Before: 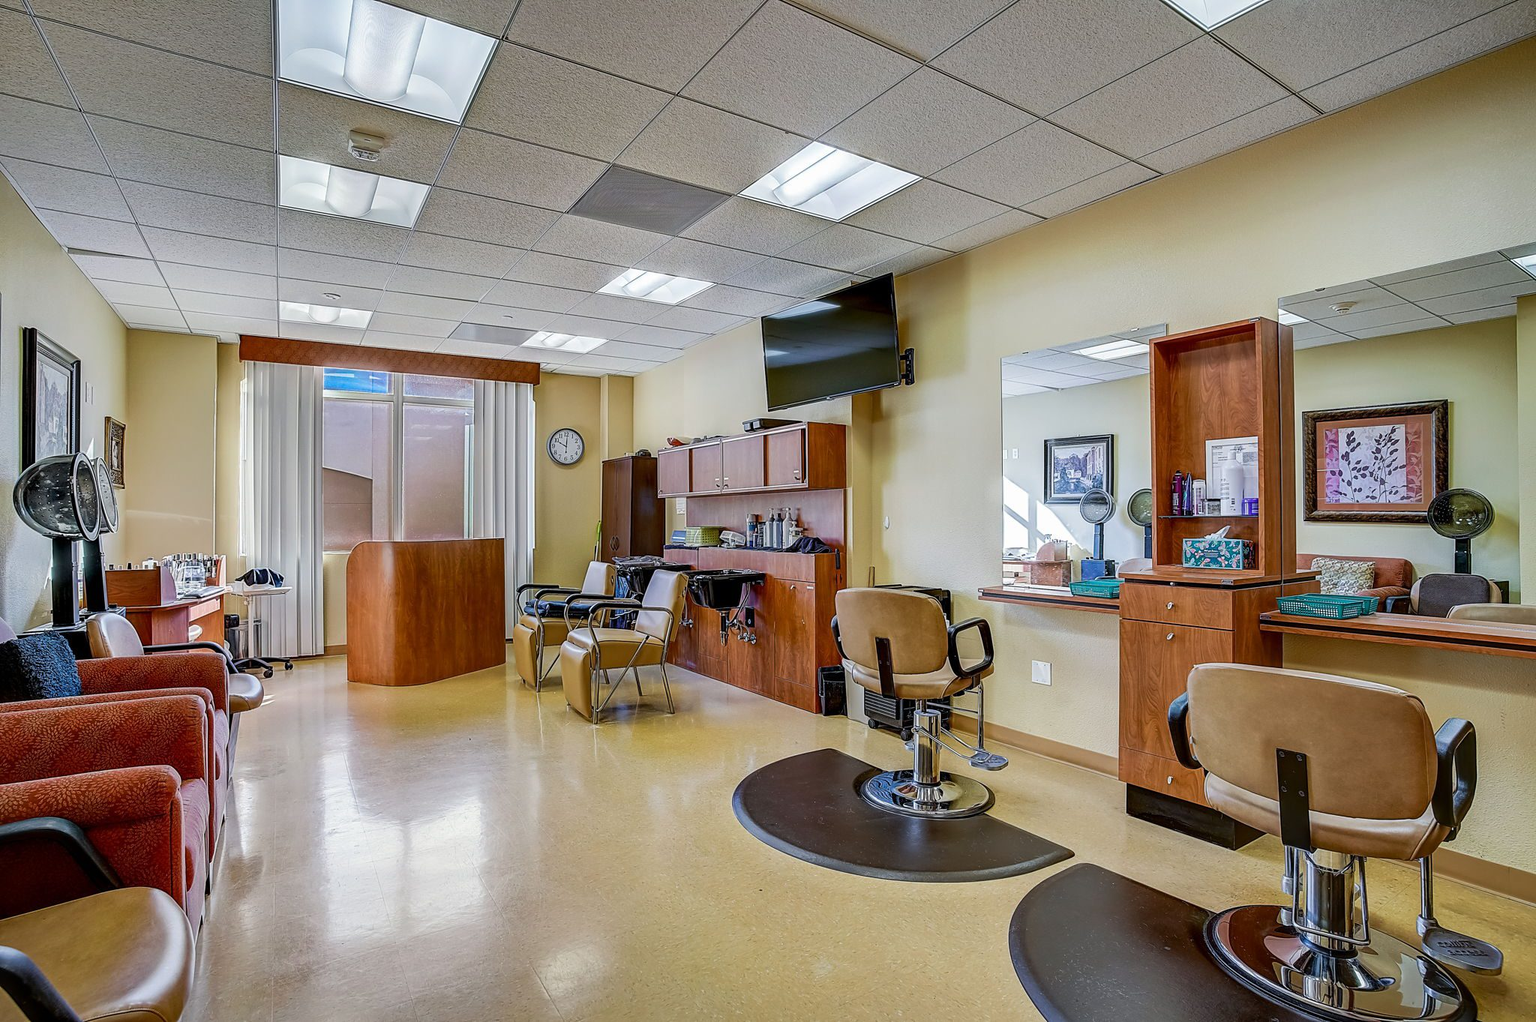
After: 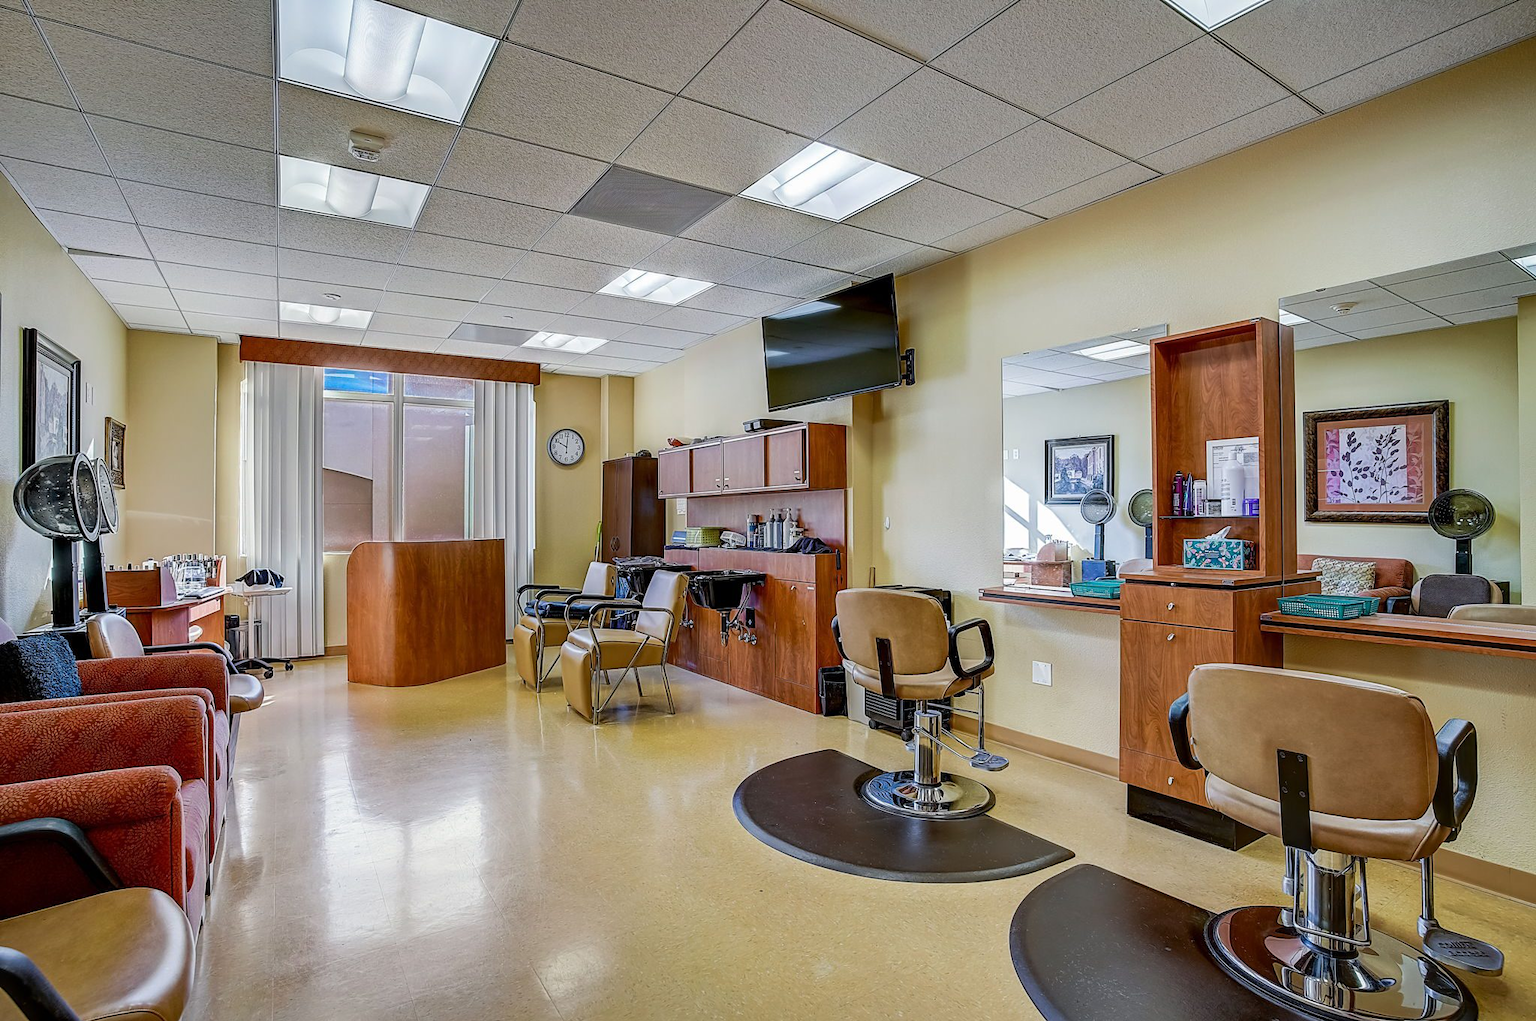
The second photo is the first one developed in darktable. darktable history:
crop: left 0.003%
exposure: compensate highlight preservation false
